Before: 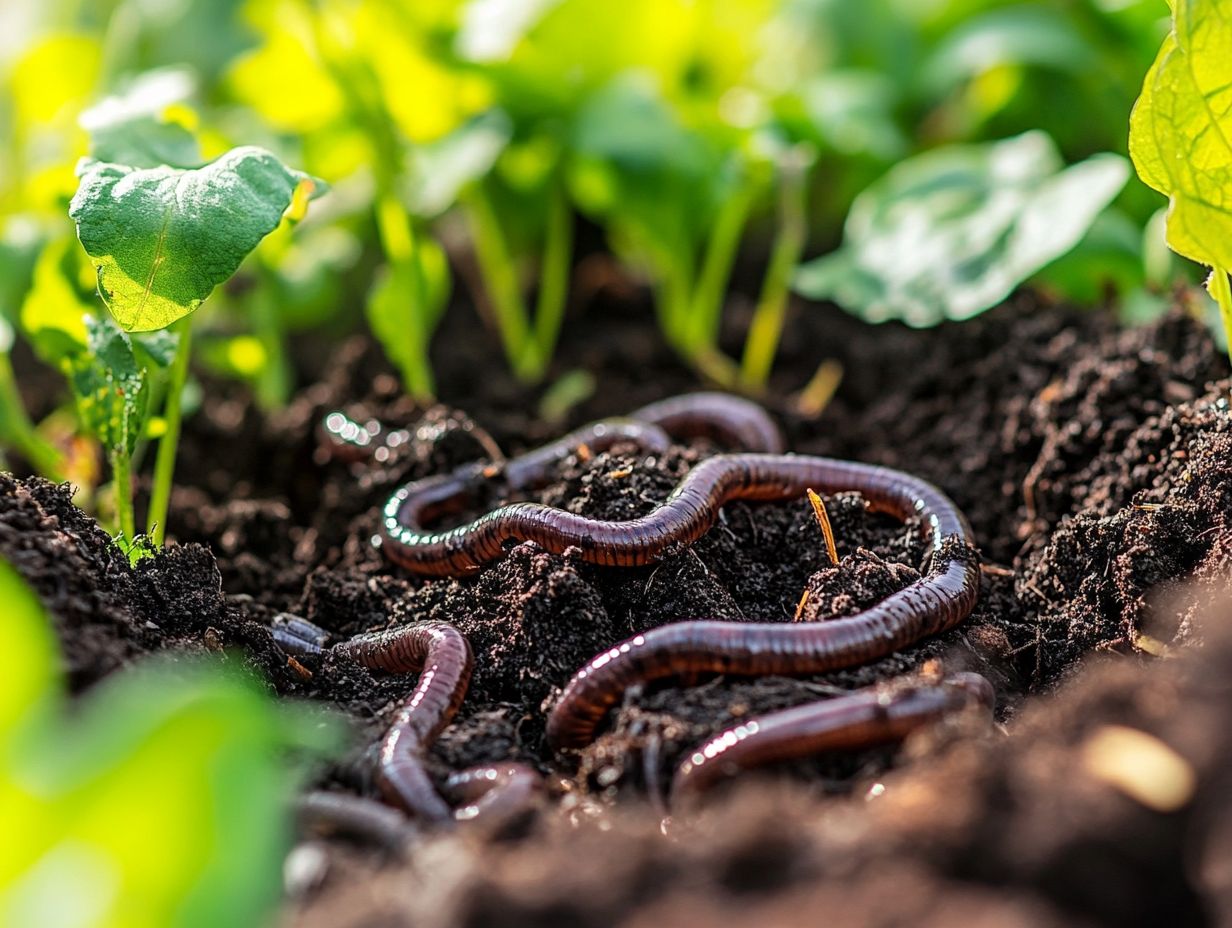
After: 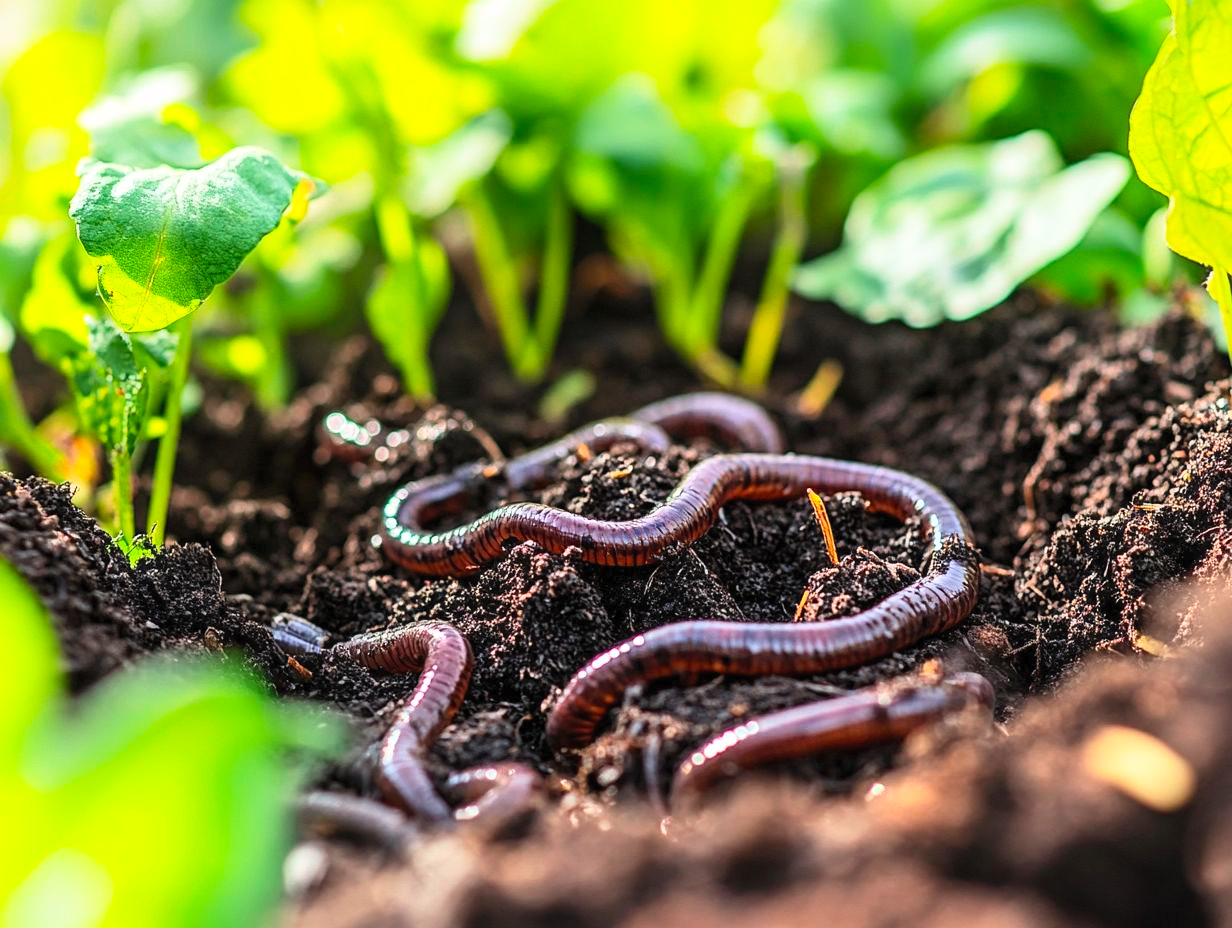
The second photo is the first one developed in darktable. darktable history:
contrast brightness saturation: contrast 0.243, brightness 0.249, saturation 0.388
tone equalizer: on, module defaults
